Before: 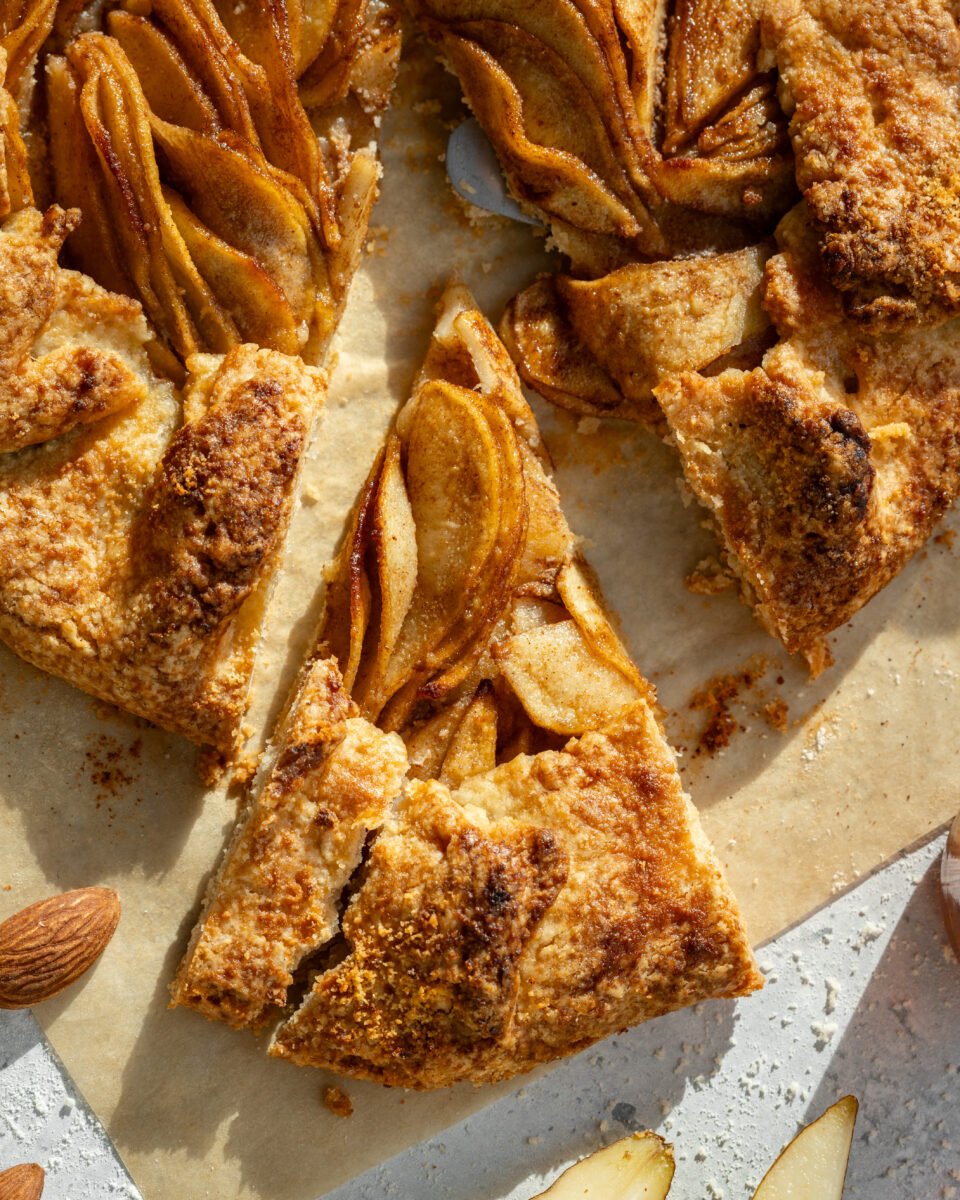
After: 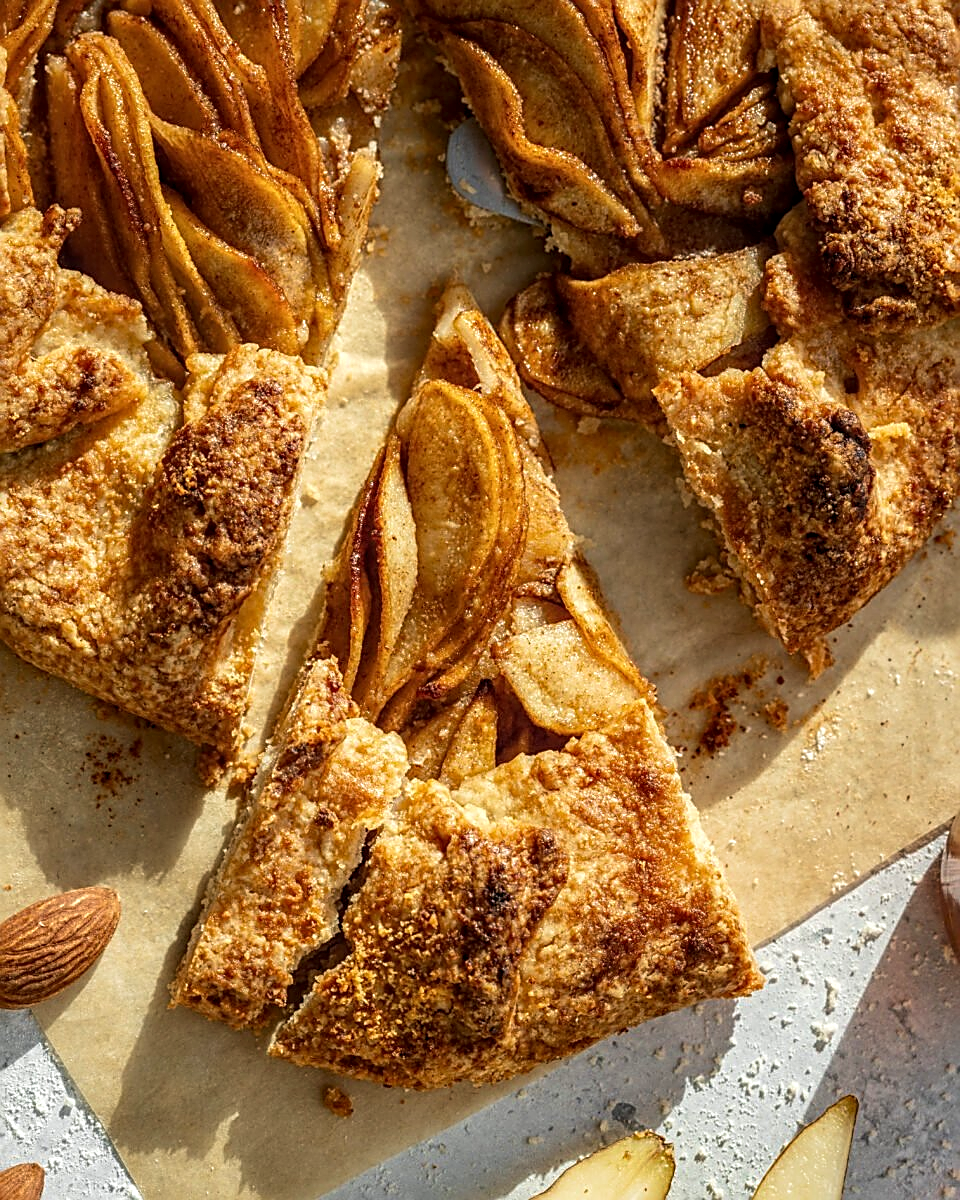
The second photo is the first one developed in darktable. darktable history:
local contrast: on, module defaults
velvia: on, module defaults
sharpen: amount 0.893
